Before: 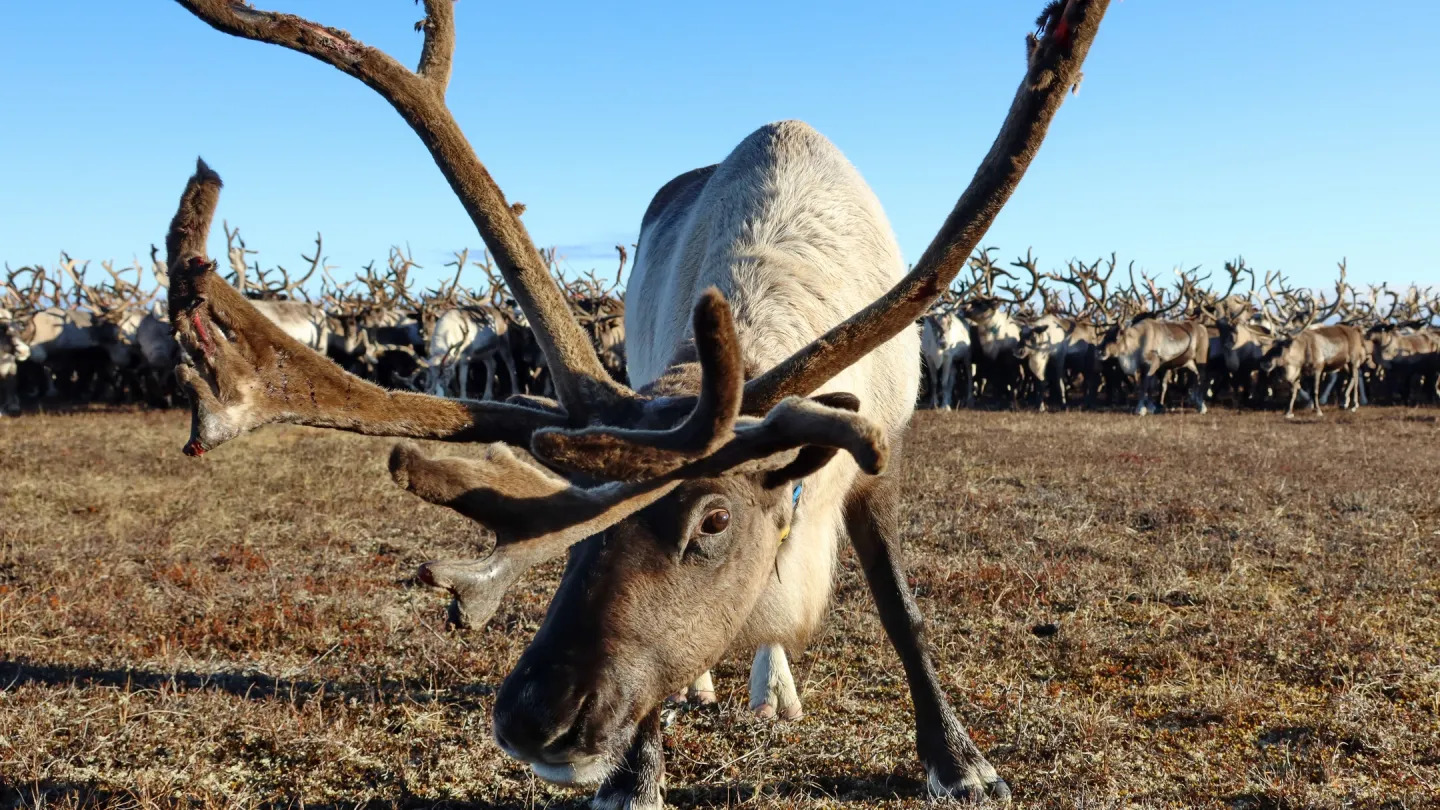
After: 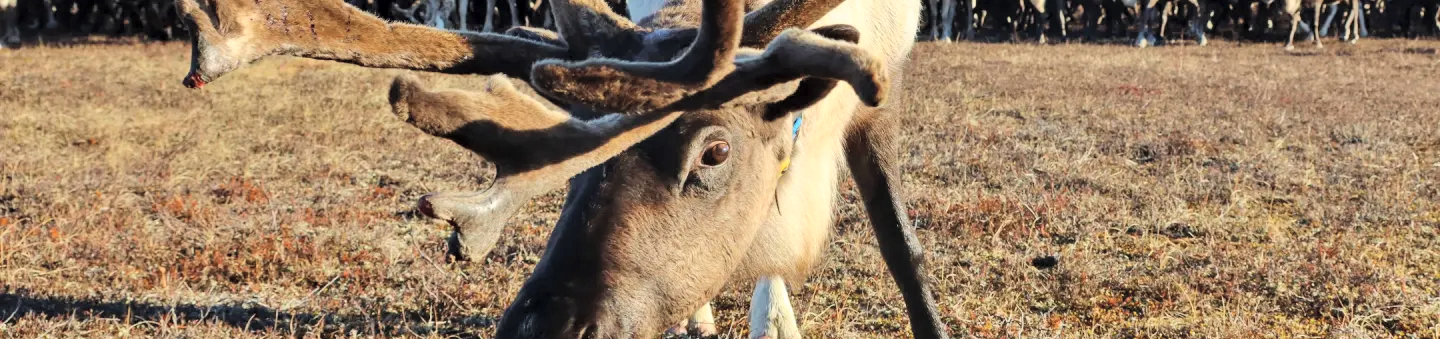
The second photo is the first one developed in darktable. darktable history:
exposure: black level correction 0.001, exposure 0.5 EV, compensate exposure bias true, compensate highlight preservation false
crop: top 45.551%, bottom 12.262%
global tonemap: drago (0.7, 100)
tone equalizer: -8 EV -0.417 EV, -7 EV -0.389 EV, -6 EV -0.333 EV, -5 EV -0.222 EV, -3 EV 0.222 EV, -2 EV 0.333 EV, -1 EV 0.389 EV, +0 EV 0.417 EV, edges refinement/feathering 500, mask exposure compensation -1.57 EV, preserve details no
